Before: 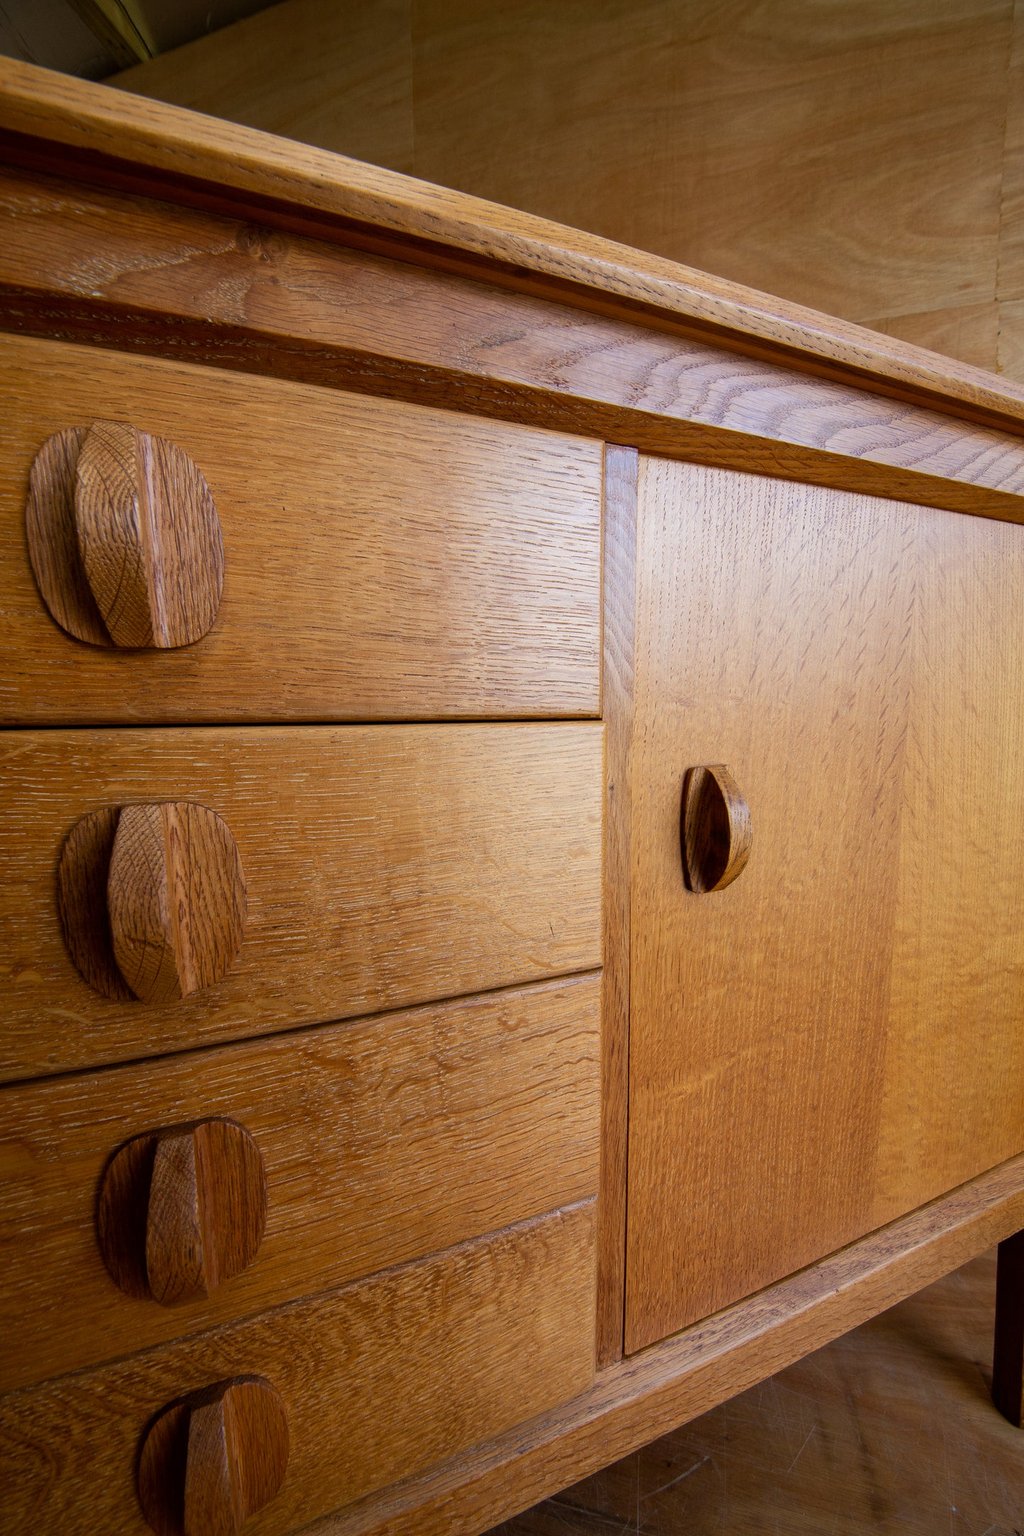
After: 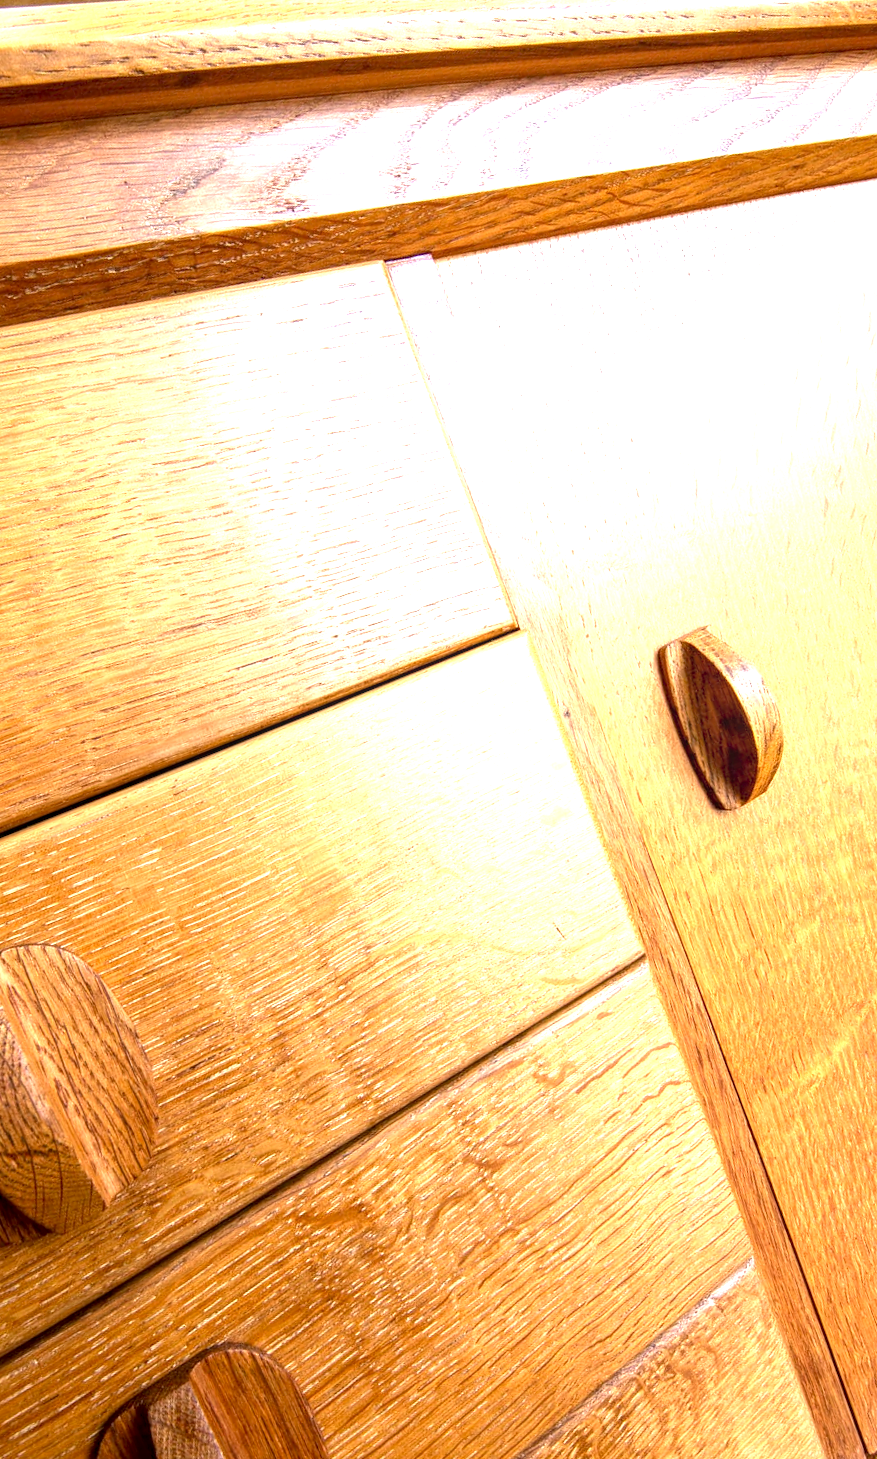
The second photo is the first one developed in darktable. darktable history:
exposure: black level correction 0.001, exposure 1.84 EV, compensate highlight preservation false
crop and rotate: angle 20.91°, left 6.793%, right 3.929%, bottom 1.075%
local contrast: on, module defaults
